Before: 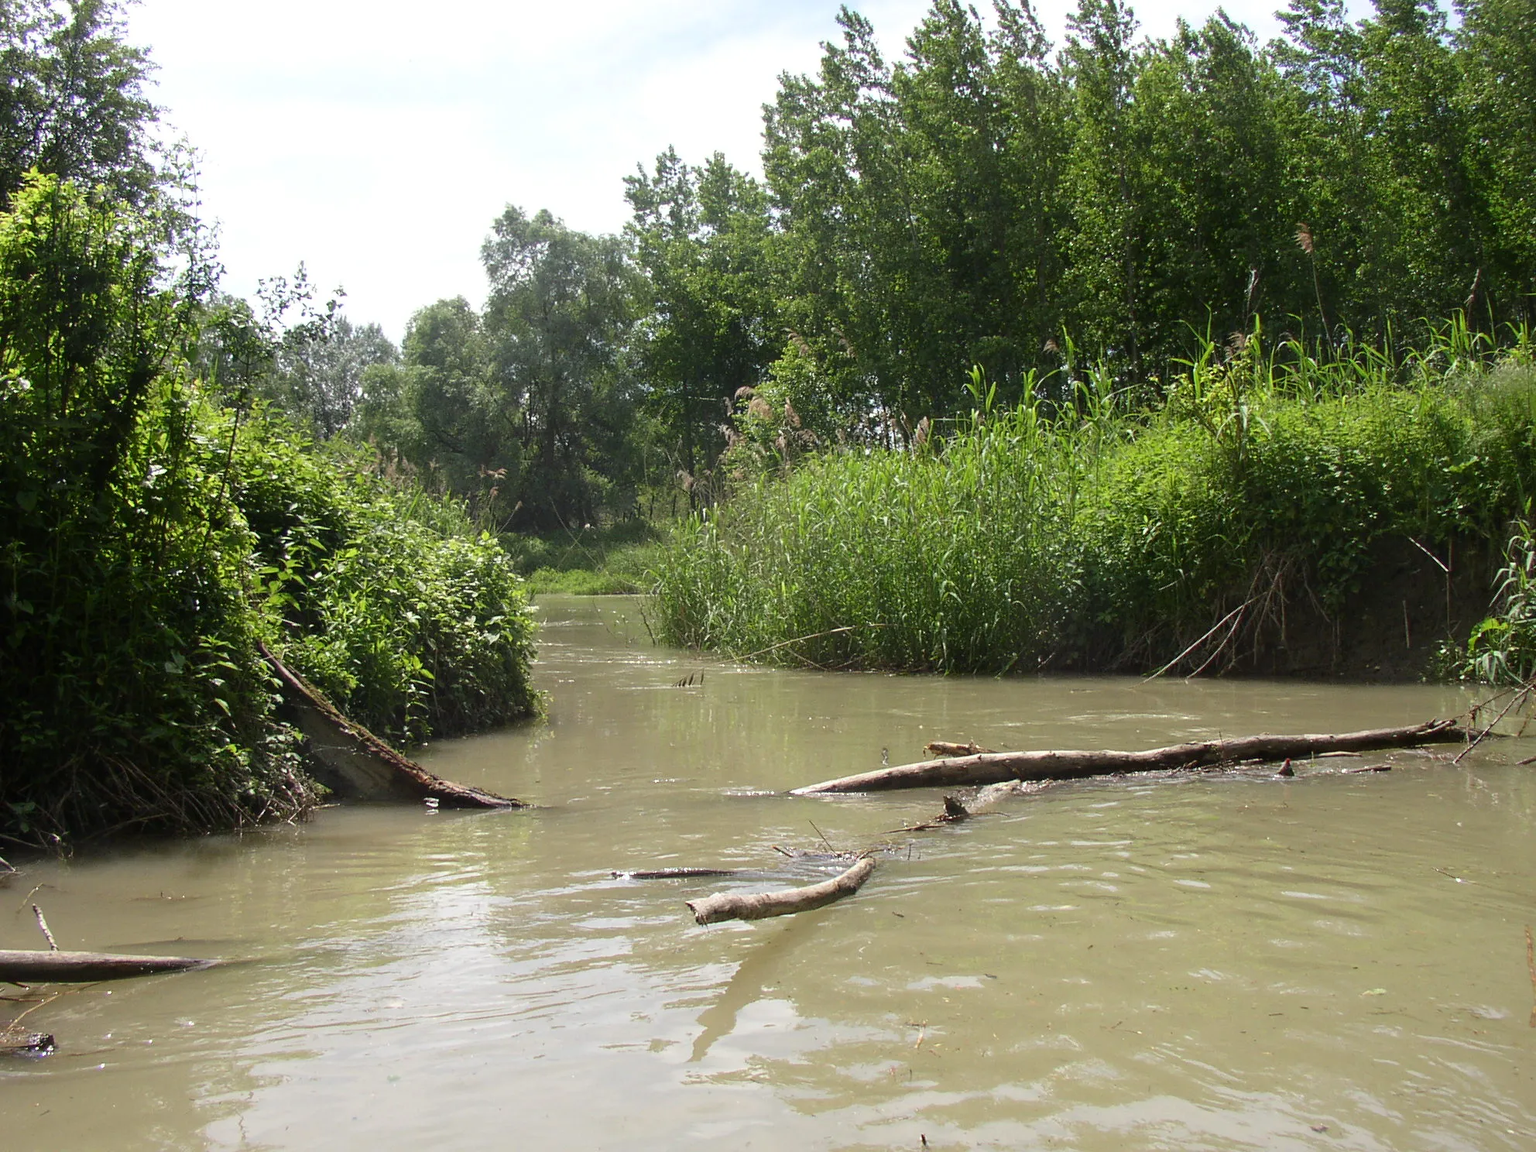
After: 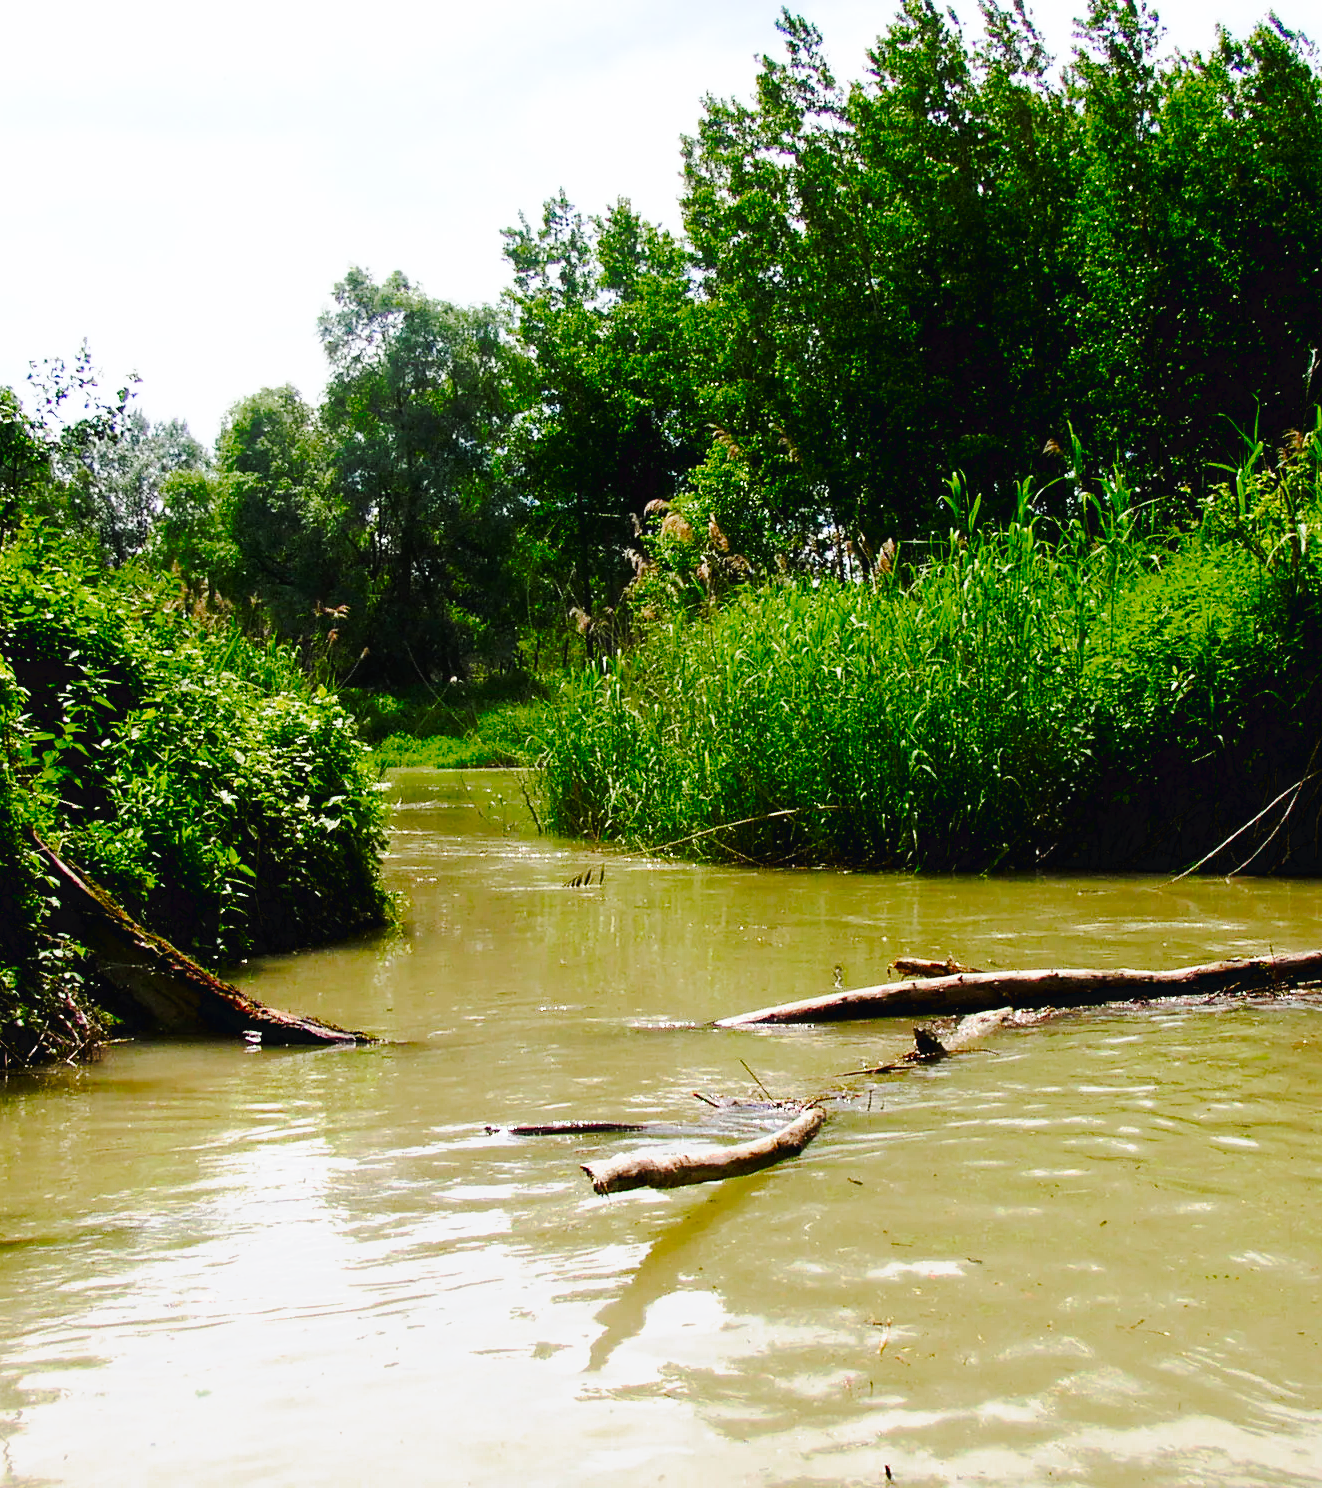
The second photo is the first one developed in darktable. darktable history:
crop and rotate: left 15.388%, right 17.967%
color correction: highlights a* 0.065, highlights b* -0.718
color zones: curves: ch0 [(0, 0.425) (0.143, 0.422) (0.286, 0.42) (0.429, 0.419) (0.571, 0.419) (0.714, 0.42) (0.857, 0.422) (1, 0.425)]; ch1 [(0, 0.666) (0.143, 0.669) (0.286, 0.671) (0.429, 0.67) (0.571, 0.67) (0.714, 0.67) (0.857, 0.67) (1, 0.666)]
tone curve: curves: ch0 [(0, 0) (0.003, 0.043) (0.011, 0.043) (0.025, 0.035) (0.044, 0.042) (0.069, 0.035) (0.1, 0.03) (0.136, 0.017) (0.177, 0.03) (0.224, 0.06) (0.277, 0.118) (0.335, 0.189) (0.399, 0.297) (0.468, 0.483) (0.543, 0.631) (0.623, 0.746) (0.709, 0.823) (0.801, 0.944) (0.898, 0.966) (1, 1)], preserve colors none
